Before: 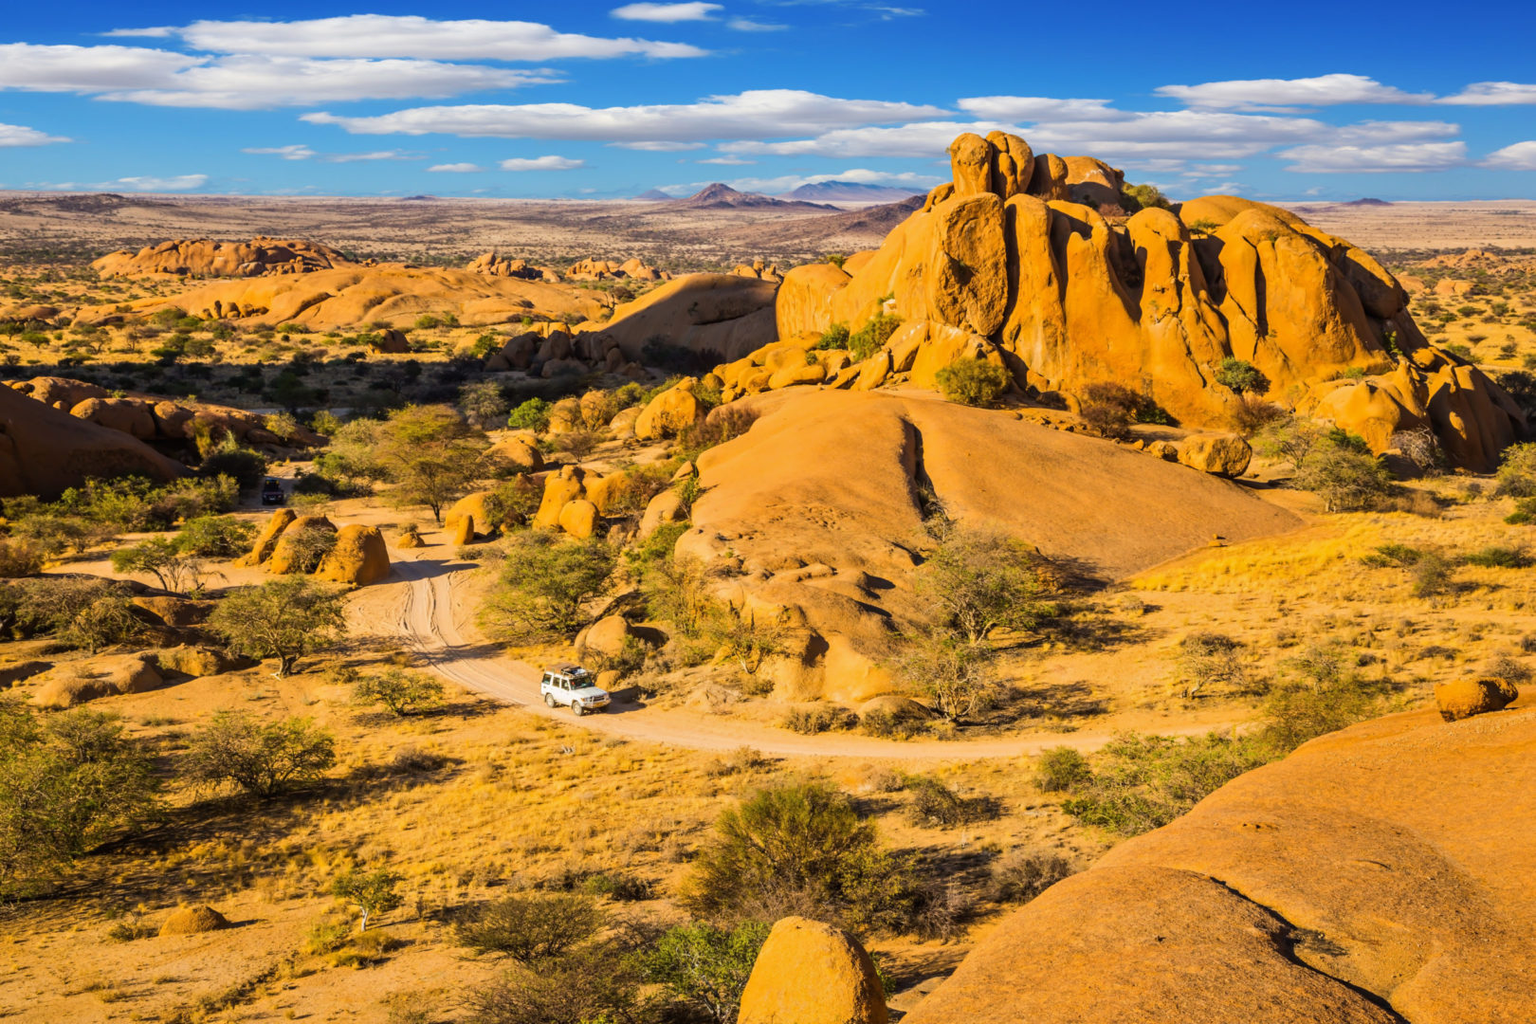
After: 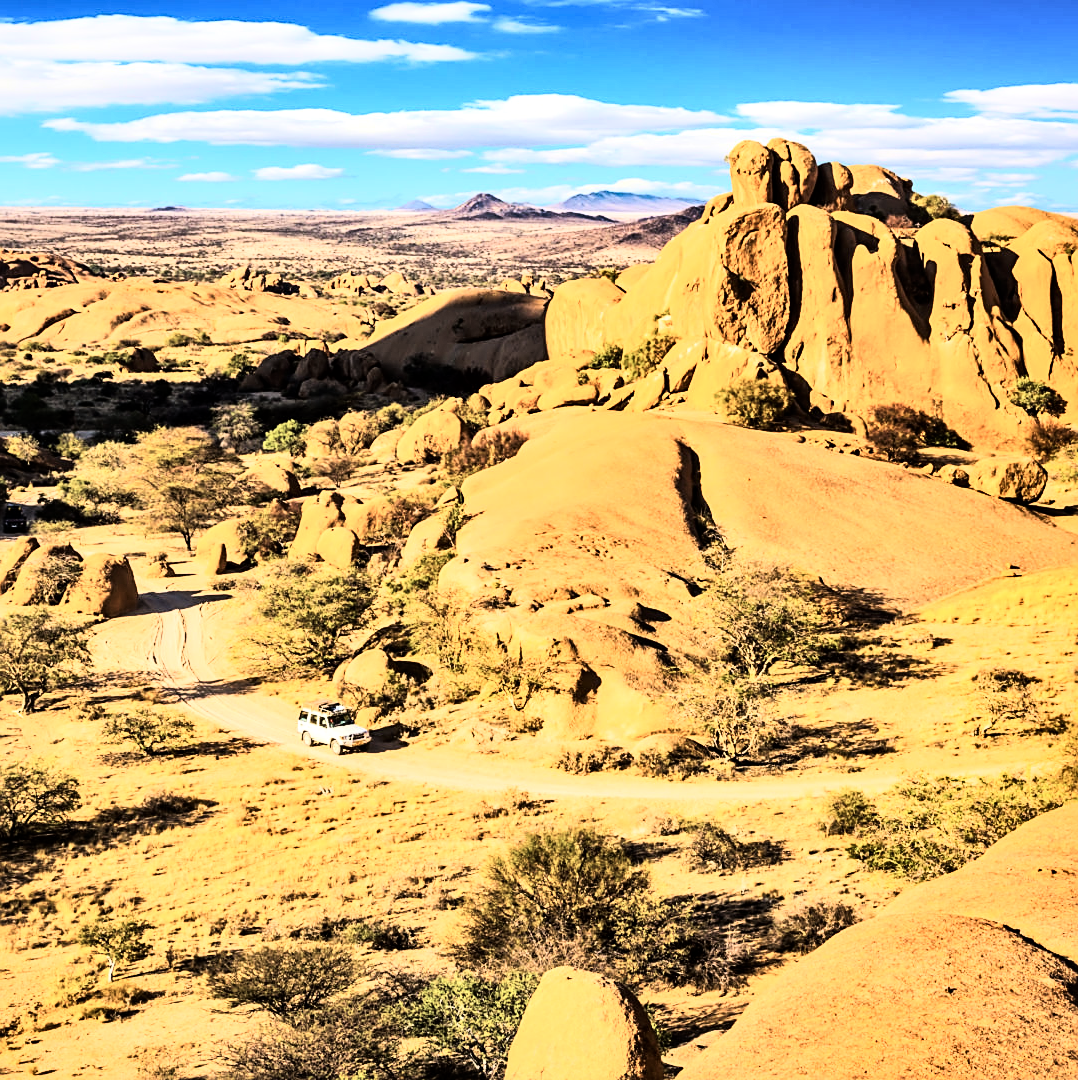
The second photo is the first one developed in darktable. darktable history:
crop: left 16.899%, right 16.556%
shadows and highlights: soften with gaussian
sharpen: on, module defaults
rgb levels: preserve colors max RGB
color balance: input saturation 80.07%
rgb curve: curves: ch0 [(0, 0) (0.21, 0.15) (0.24, 0.21) (0.5, 0.75) (0.75, 0.96) (0.89, 0.99) (1, 1)]; ch1 [(0, 0.02) (0.21, 0.13) (0.25, 0.2) (0.5, 0.67) (0.75, 0.9) (0.89, 0.97) (1, 1)]; ch2 [(0, 0.02) (0.21, 0.13) (0.25, 0.2) (0.5, 0.67) (0.75, 0.9) (0.89, 0.97) (1, 1)], compensate middle gray true
local contrast: mode bilateral grid, contrast 20, coarseness 50, detail 120%, midtone range 0.2
